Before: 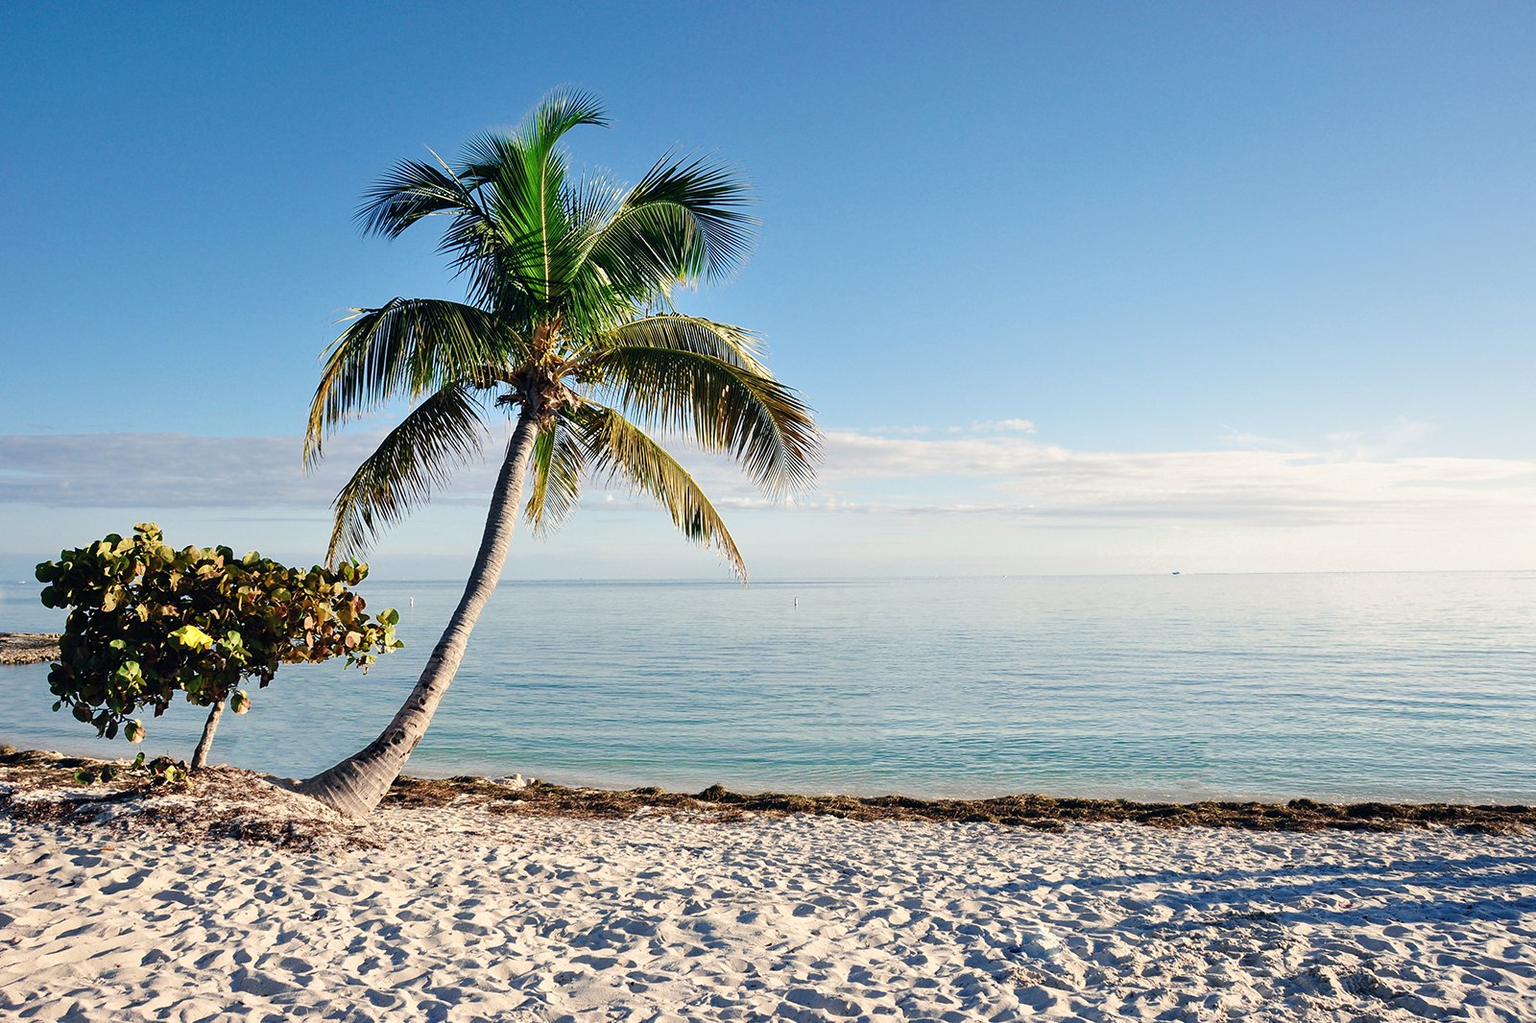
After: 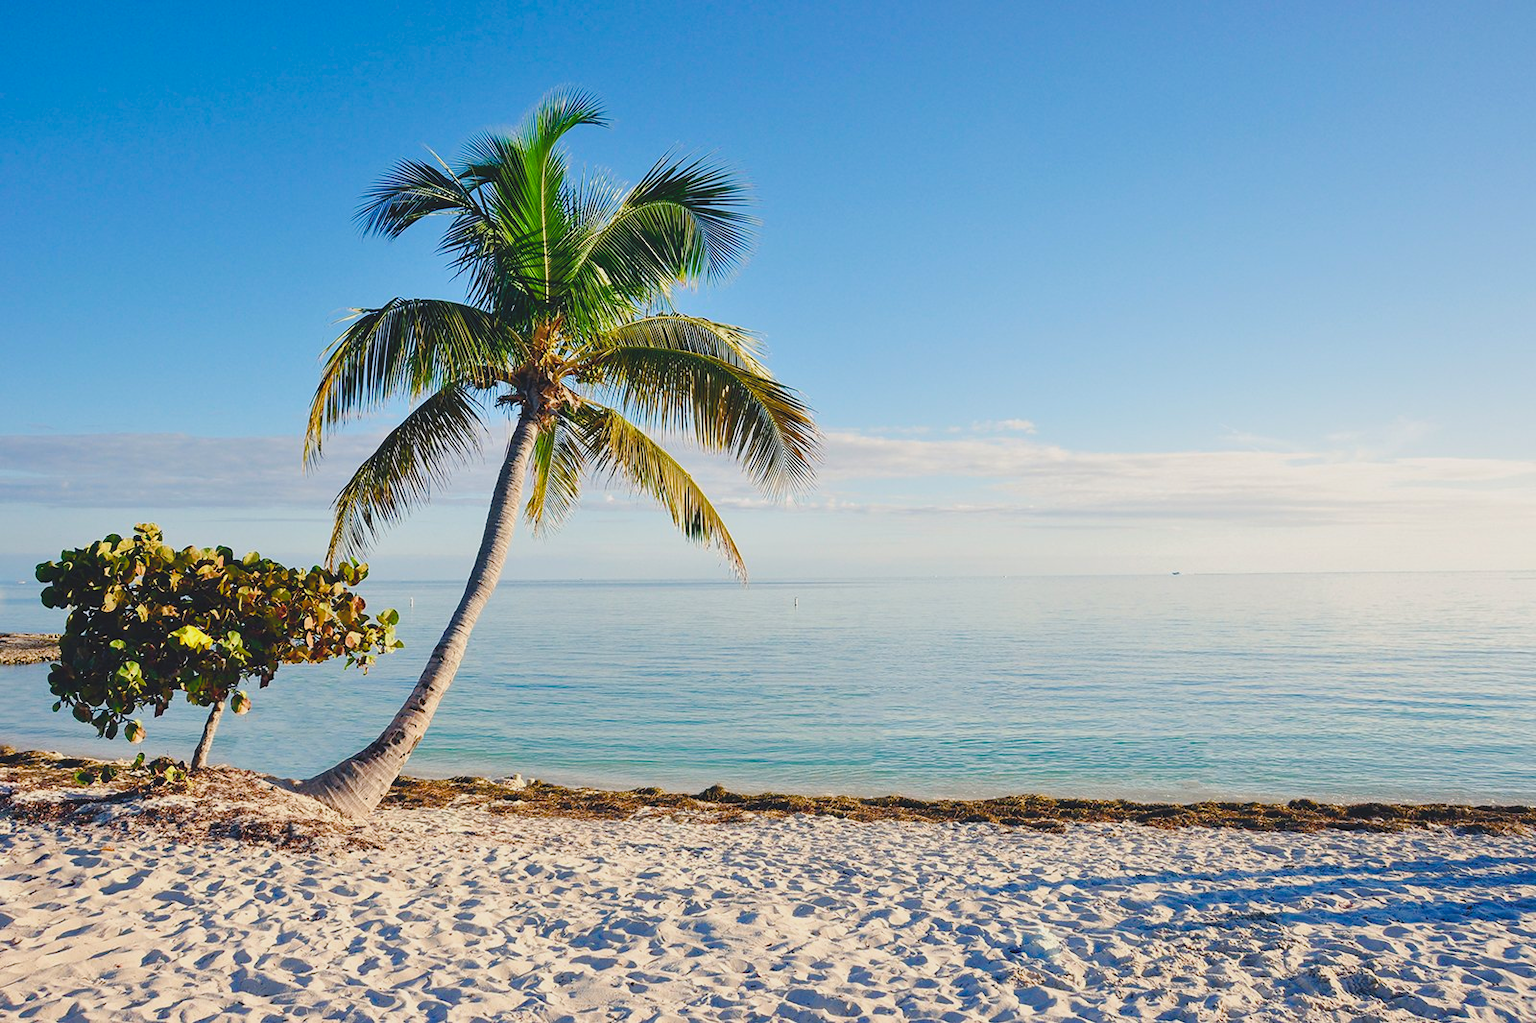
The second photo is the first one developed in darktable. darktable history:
color balance rgb: perceptual saturation grading › global saturation 35.148%, perceptual saturation grading › highlights -24.932%, perceptual saturation grading › shadows 49.826%, perceptual brilliance grading › global brilliance 2.838%, perceptual brilliance grading › highlights -2.644%, perceptual brilliance grading › shadows 3.84%, global vibrance 20%
contrast brightness saturation: contrast -0.162, brightness 0.046, saturation -0.136
